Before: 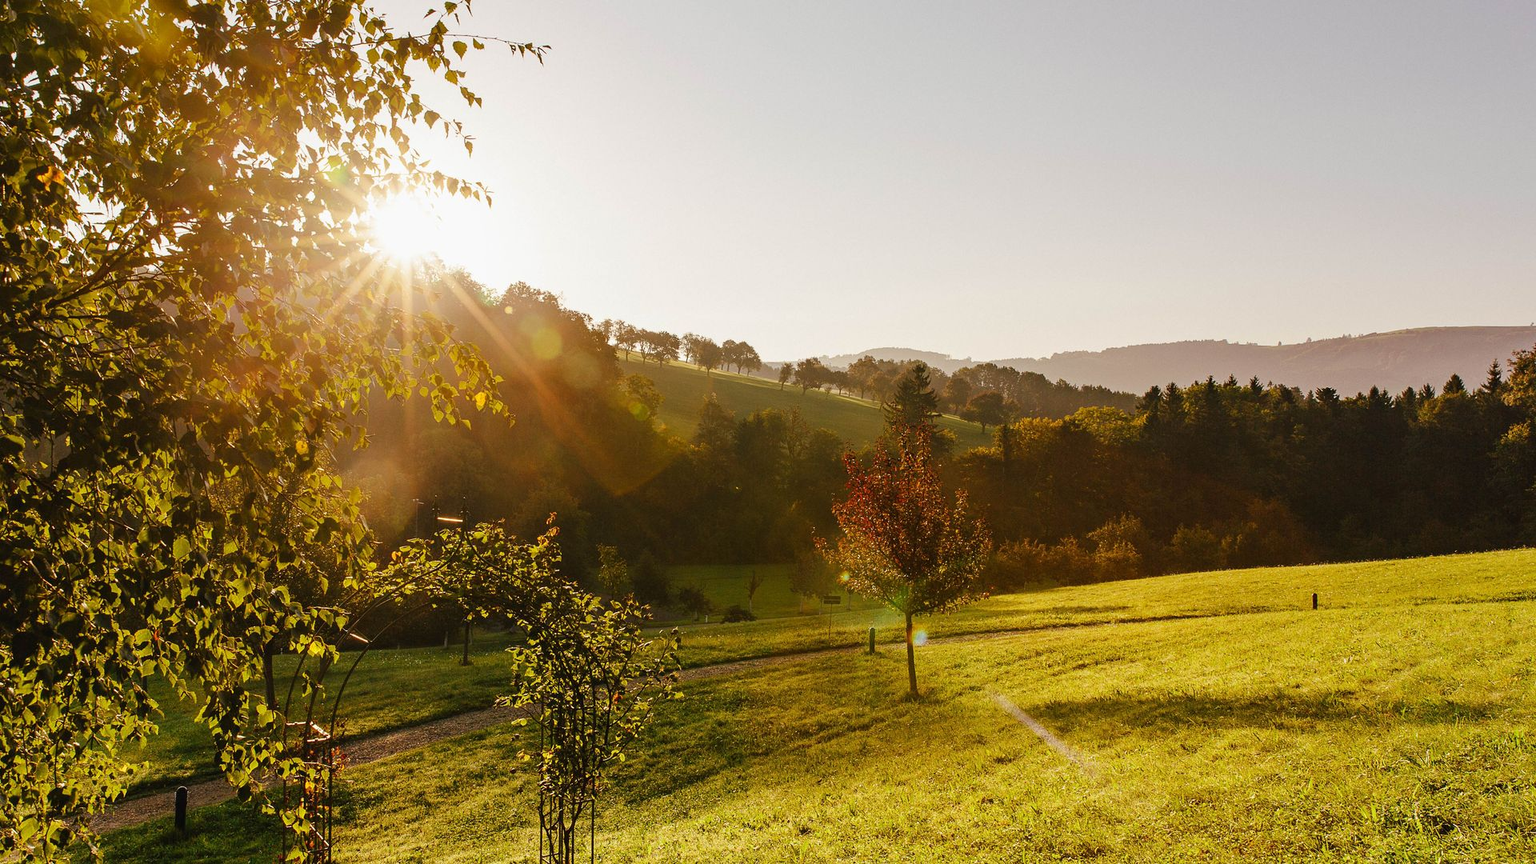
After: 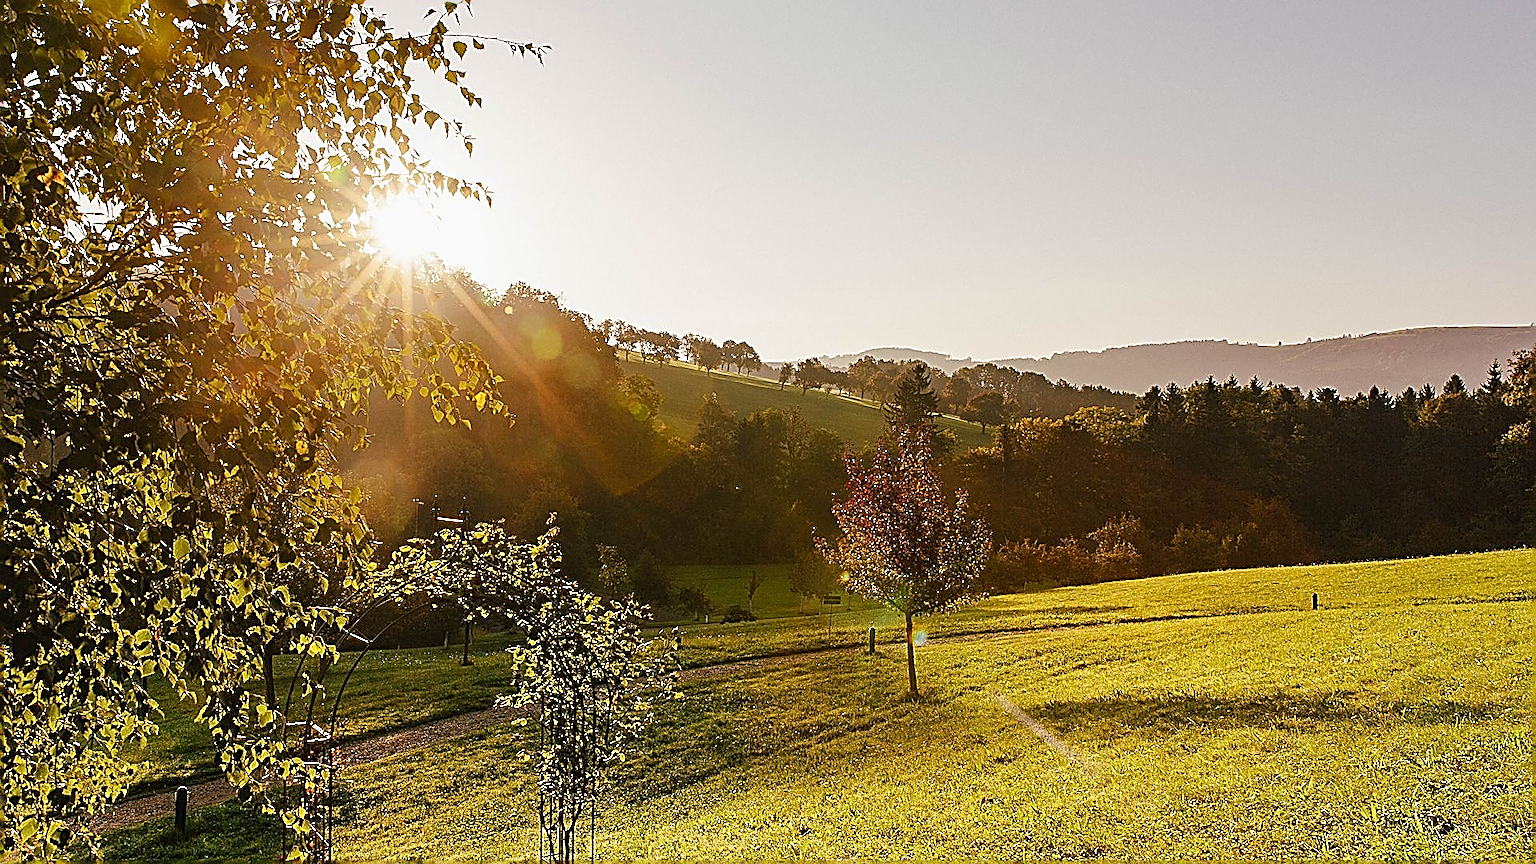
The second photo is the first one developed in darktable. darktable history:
sharpen: amount 2
grain: coarseness 0.09 ISO, strength 10%
